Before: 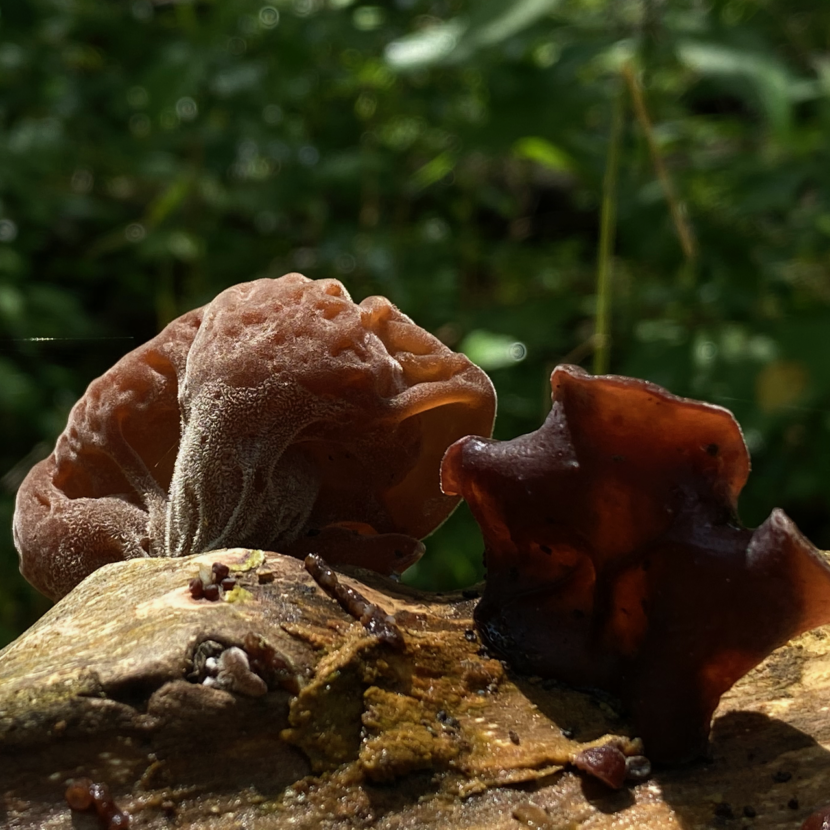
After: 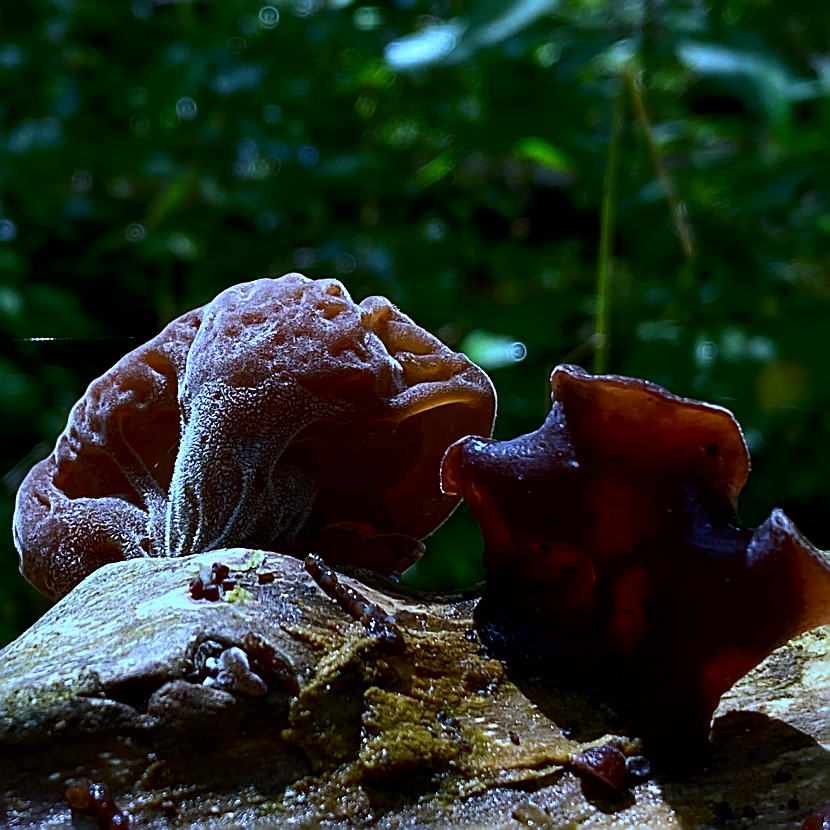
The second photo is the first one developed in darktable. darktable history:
sharpen: radius 1.685, amount 1.294
contrast brightness saturation: contrast 0.16, saturation 0.32
white balance: red 0.766, blue 1.537
